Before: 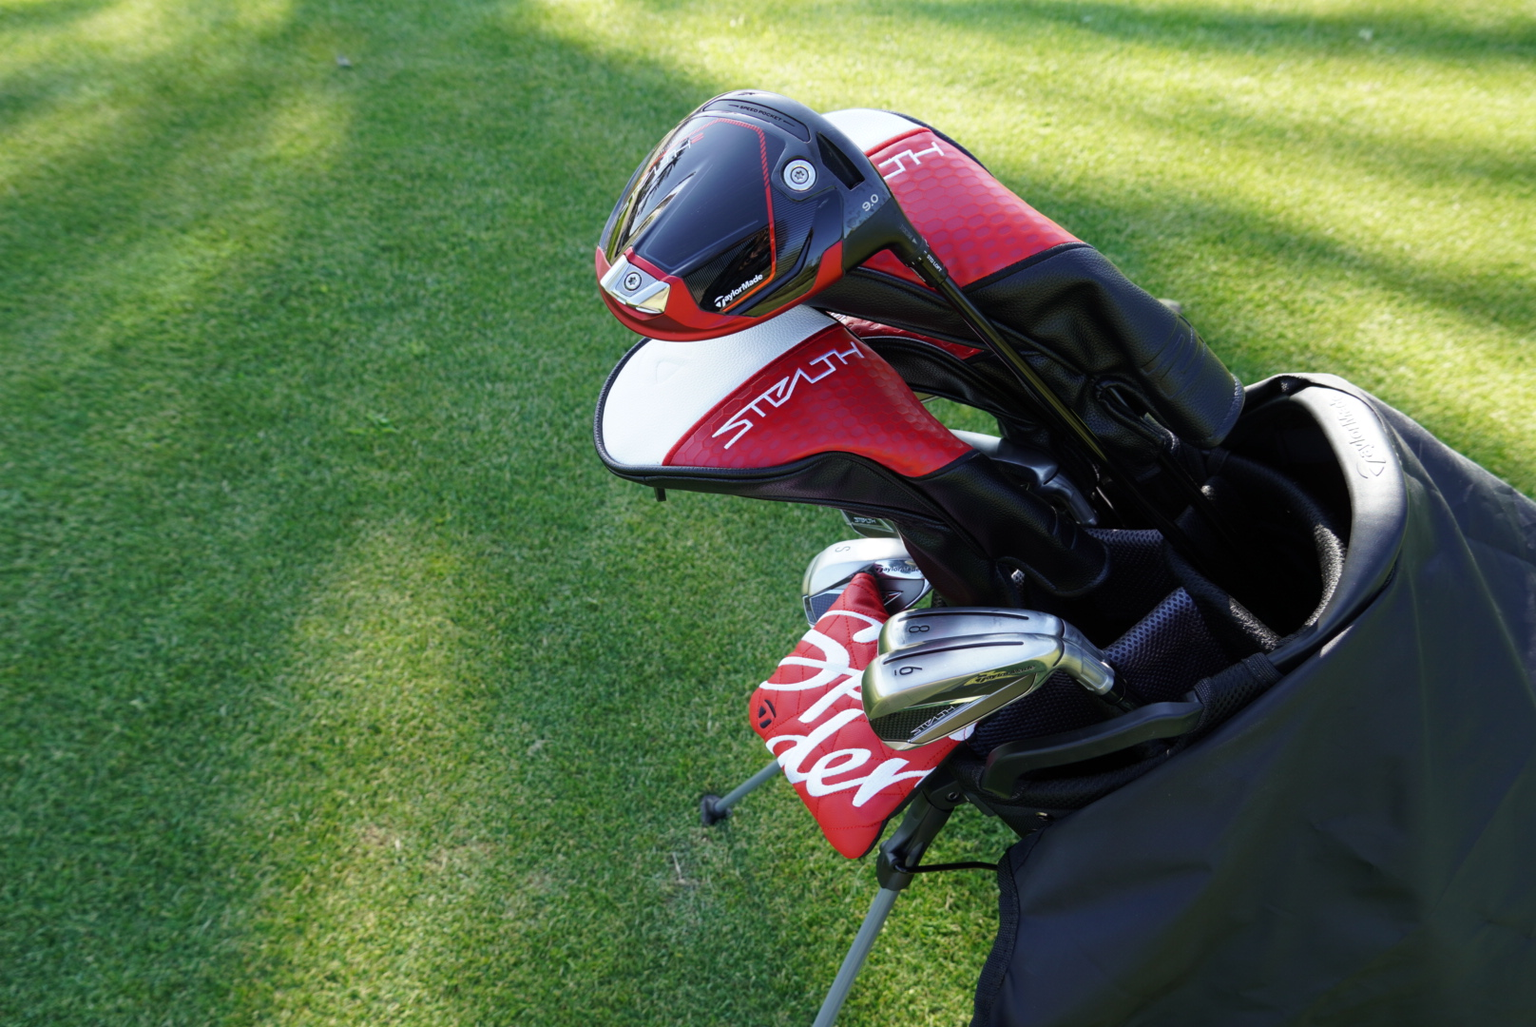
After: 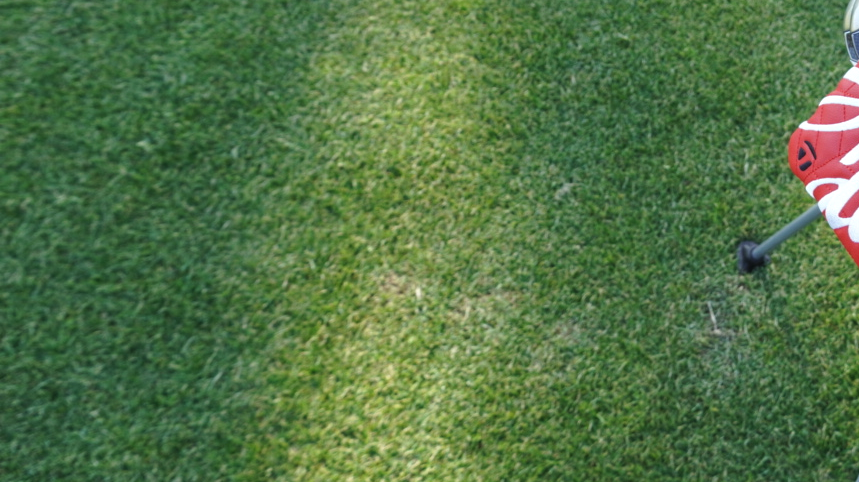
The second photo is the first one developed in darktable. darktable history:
crop and rotate: top 55.172%, right 46.82%, bottom 0.167%
color balance rgb: global offset › luminance 0.764%, perceptual saturation grading › global saturation 0.709%
local contrast: on, module defaults
